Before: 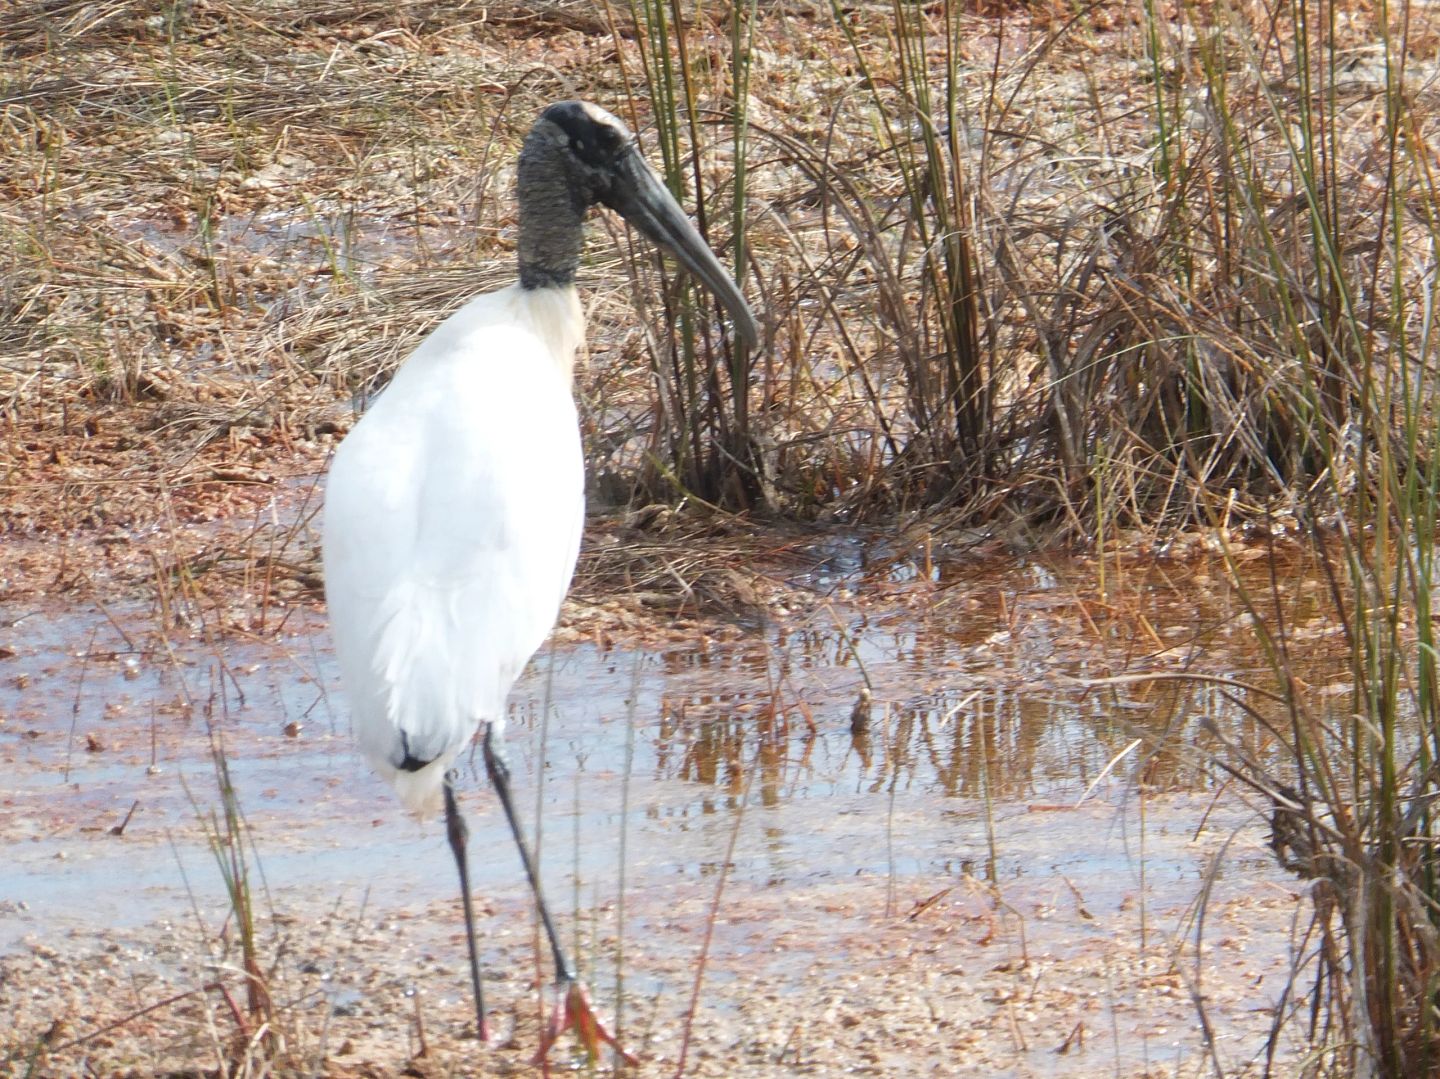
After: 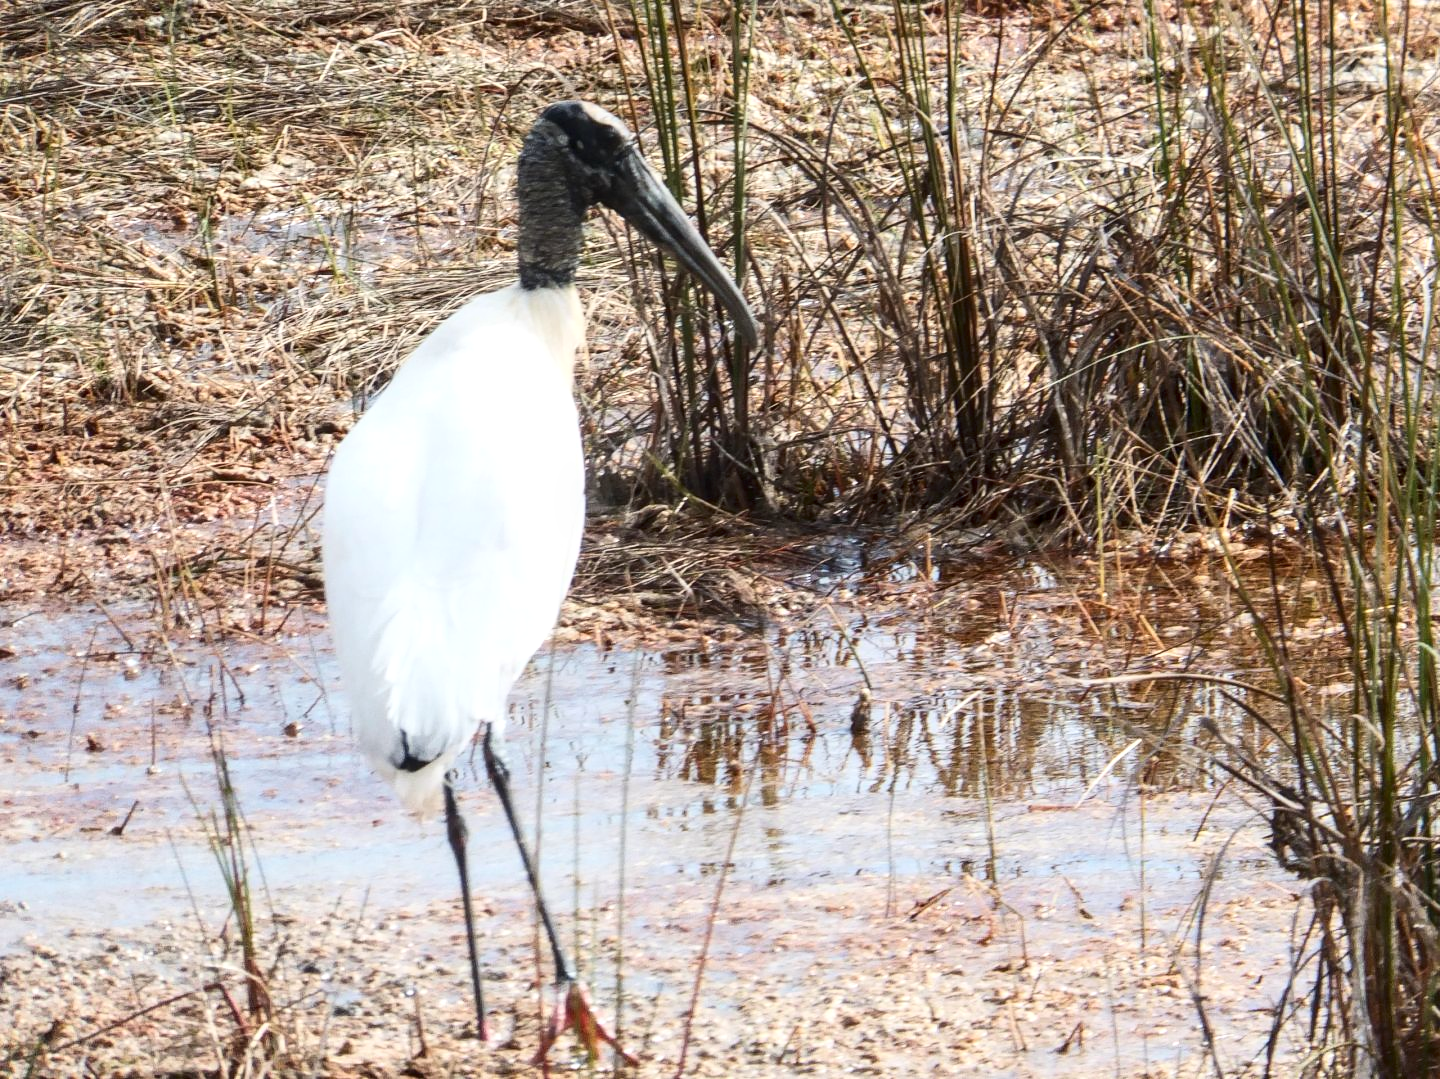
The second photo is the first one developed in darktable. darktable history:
contrast brightness saturation: contrast 0.28
local contrast: on, module defaults
exposure: exposure 0.014 EV, compensate highlight preservation false
